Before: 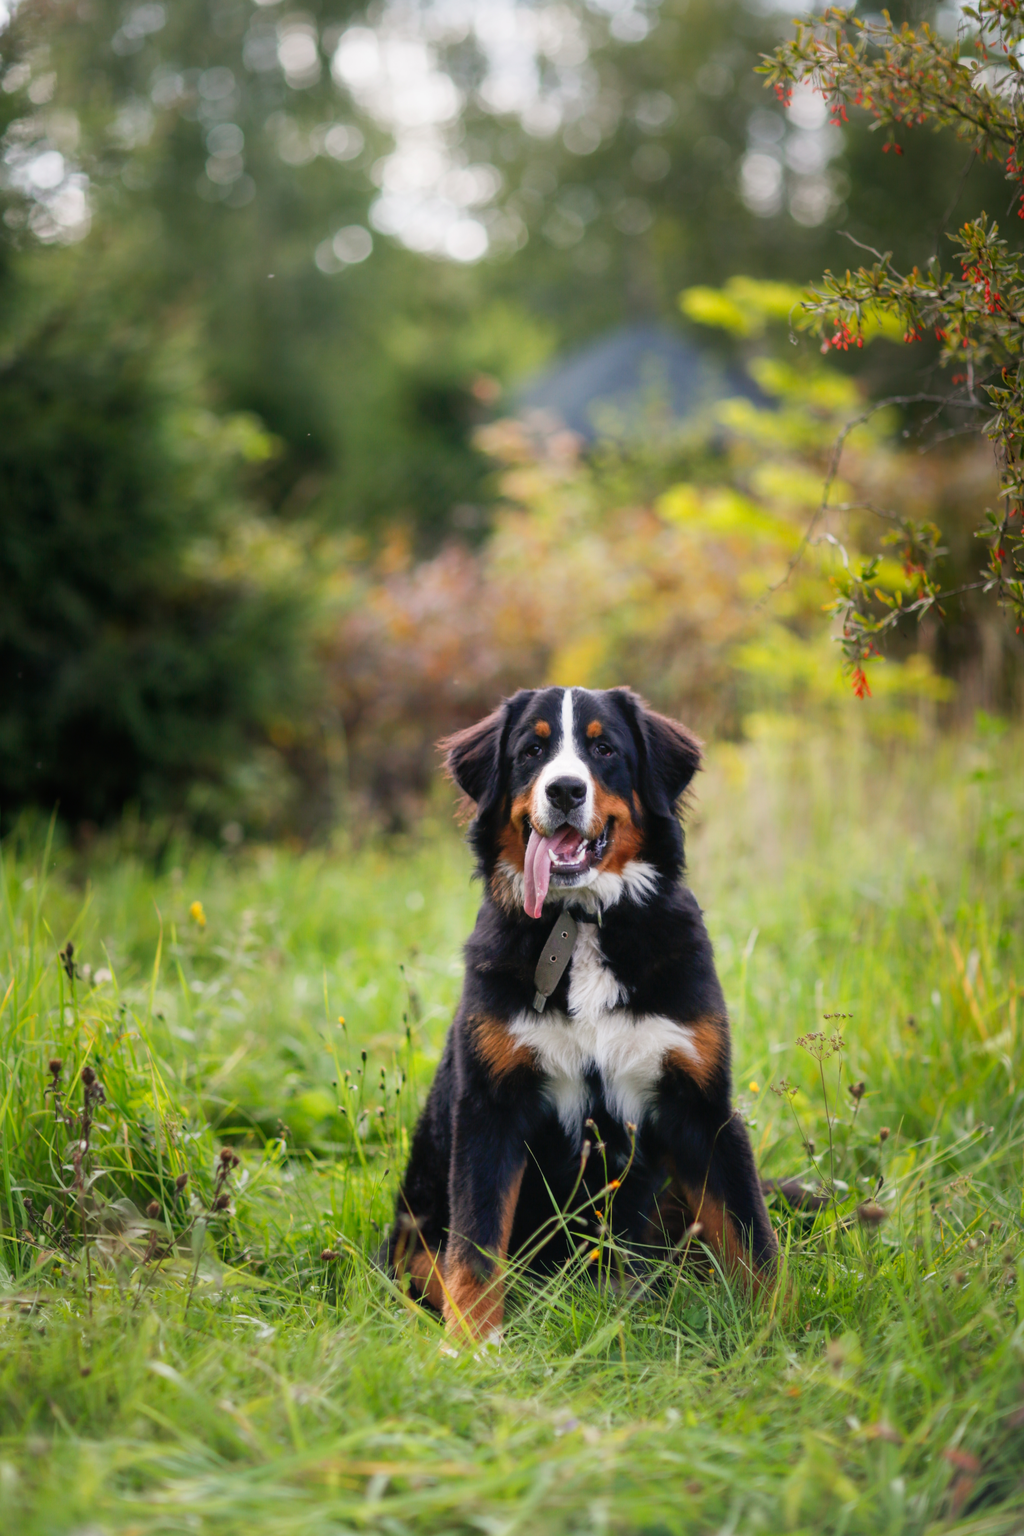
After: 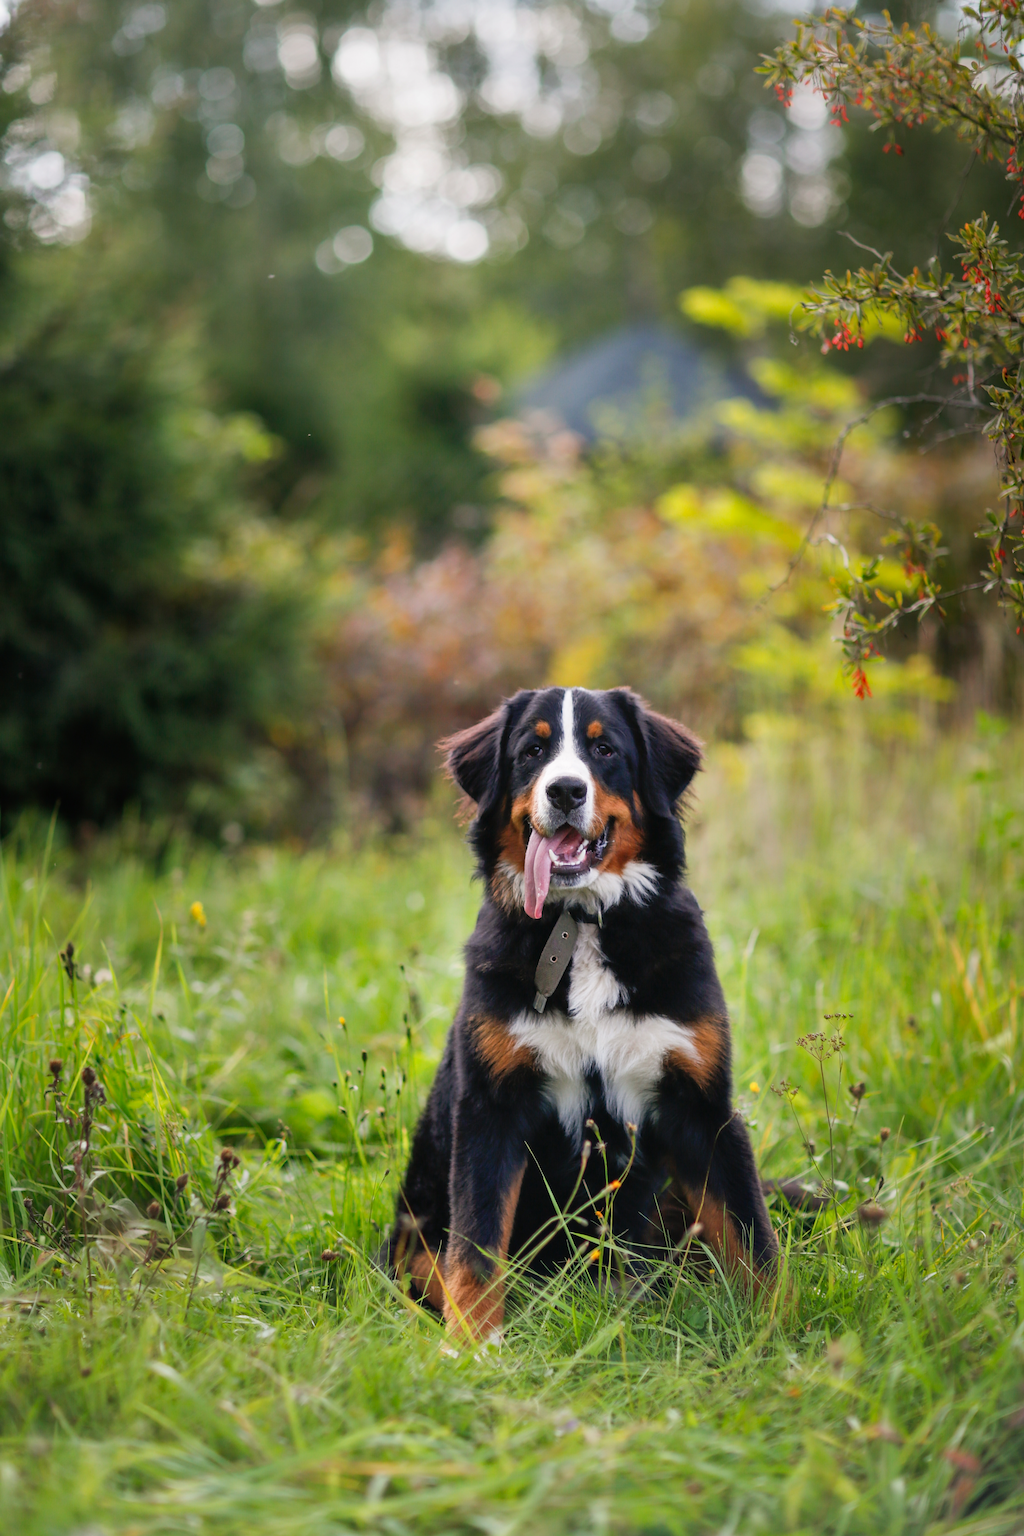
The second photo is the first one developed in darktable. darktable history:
sharpen: on, module defaults
shadows and highlights: shadows 25, highlights -48, soften with gaussian
